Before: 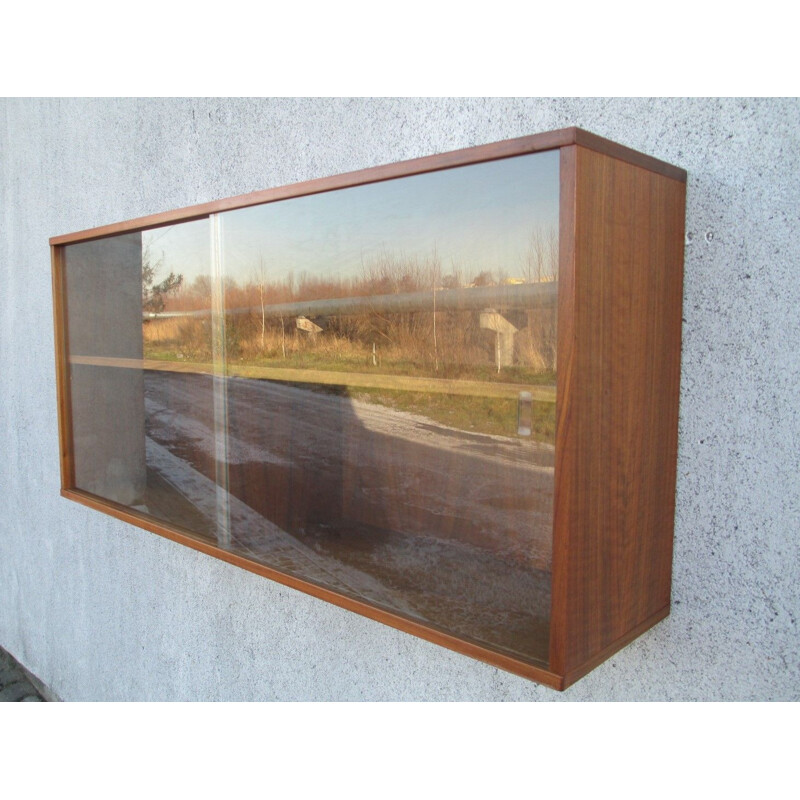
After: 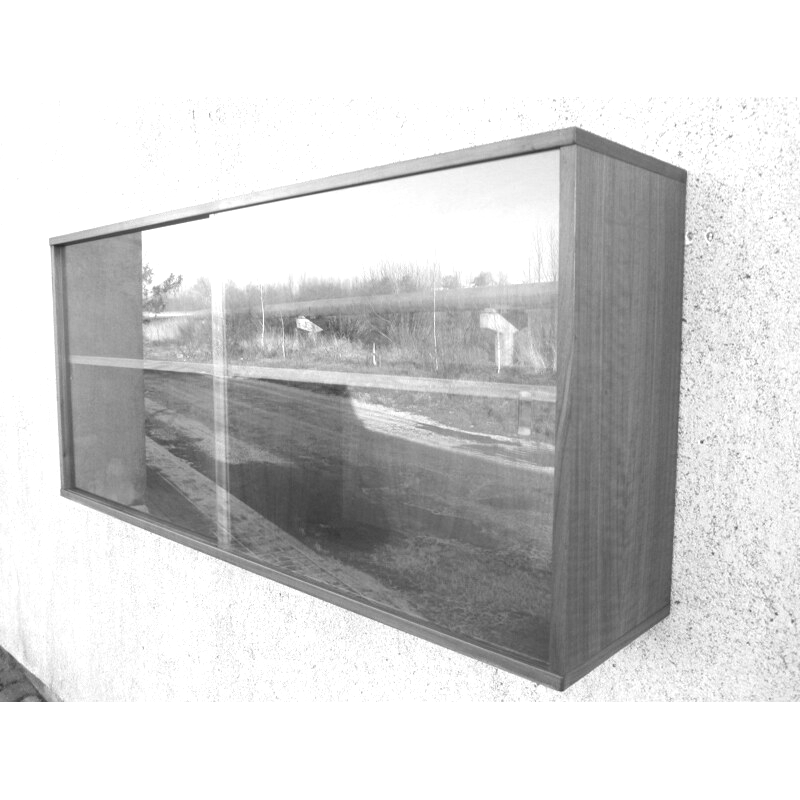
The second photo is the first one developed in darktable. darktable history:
exposure: black level correction 0, exposure 0.9 EV, compensate highlight preservation false
monochrome: on, module defaults
